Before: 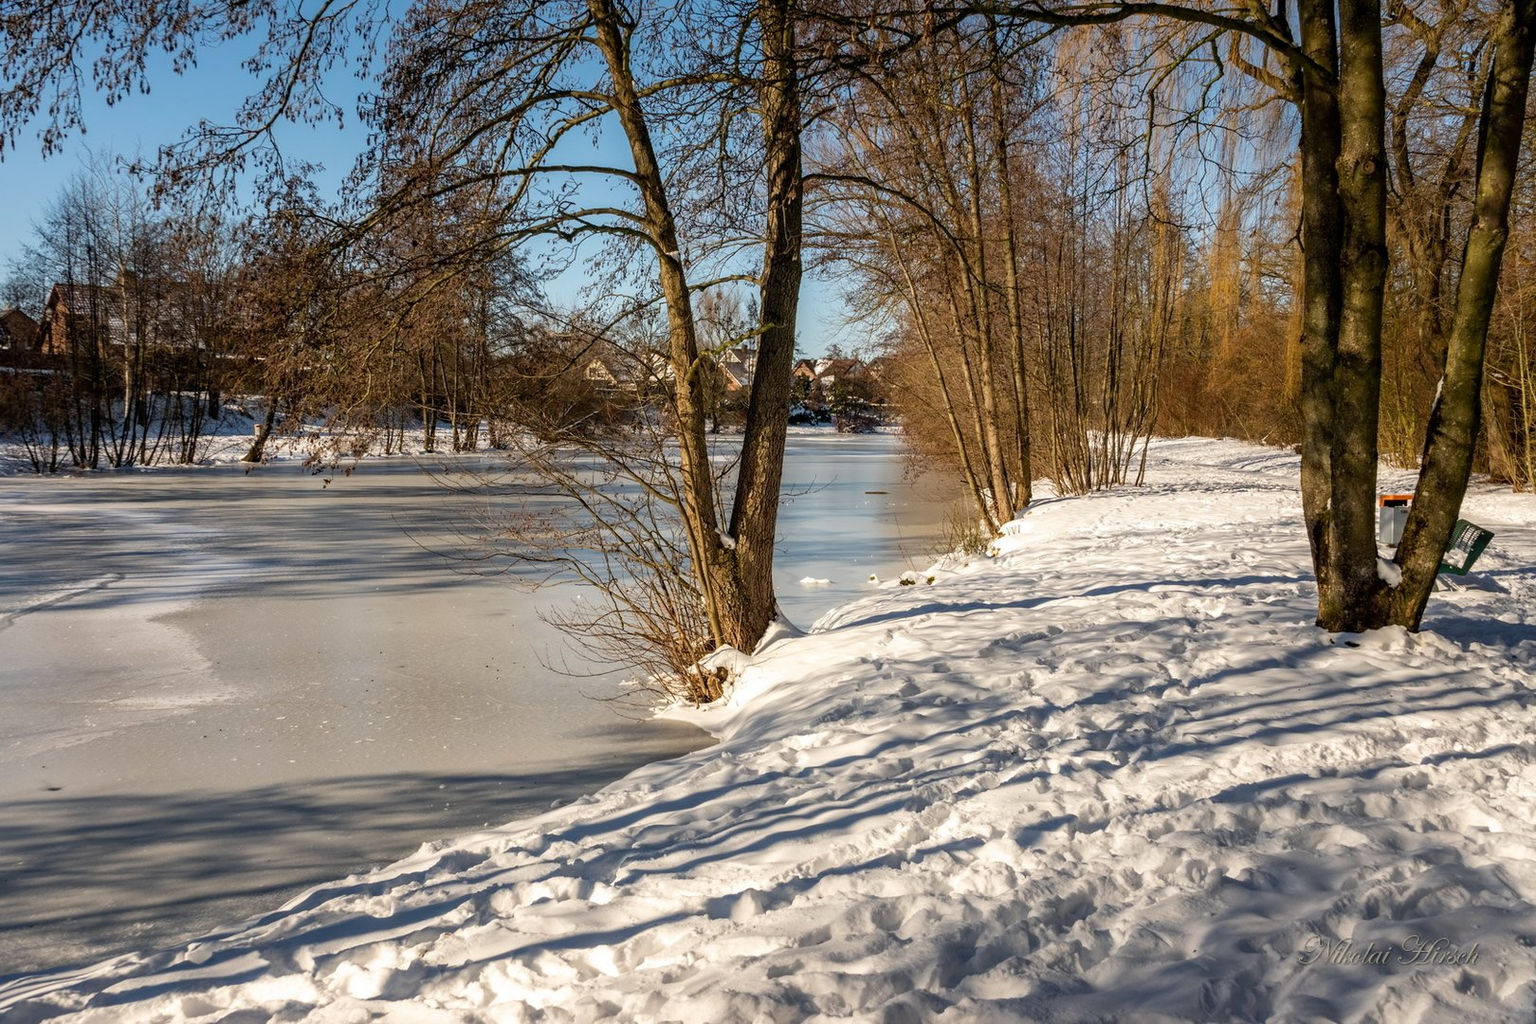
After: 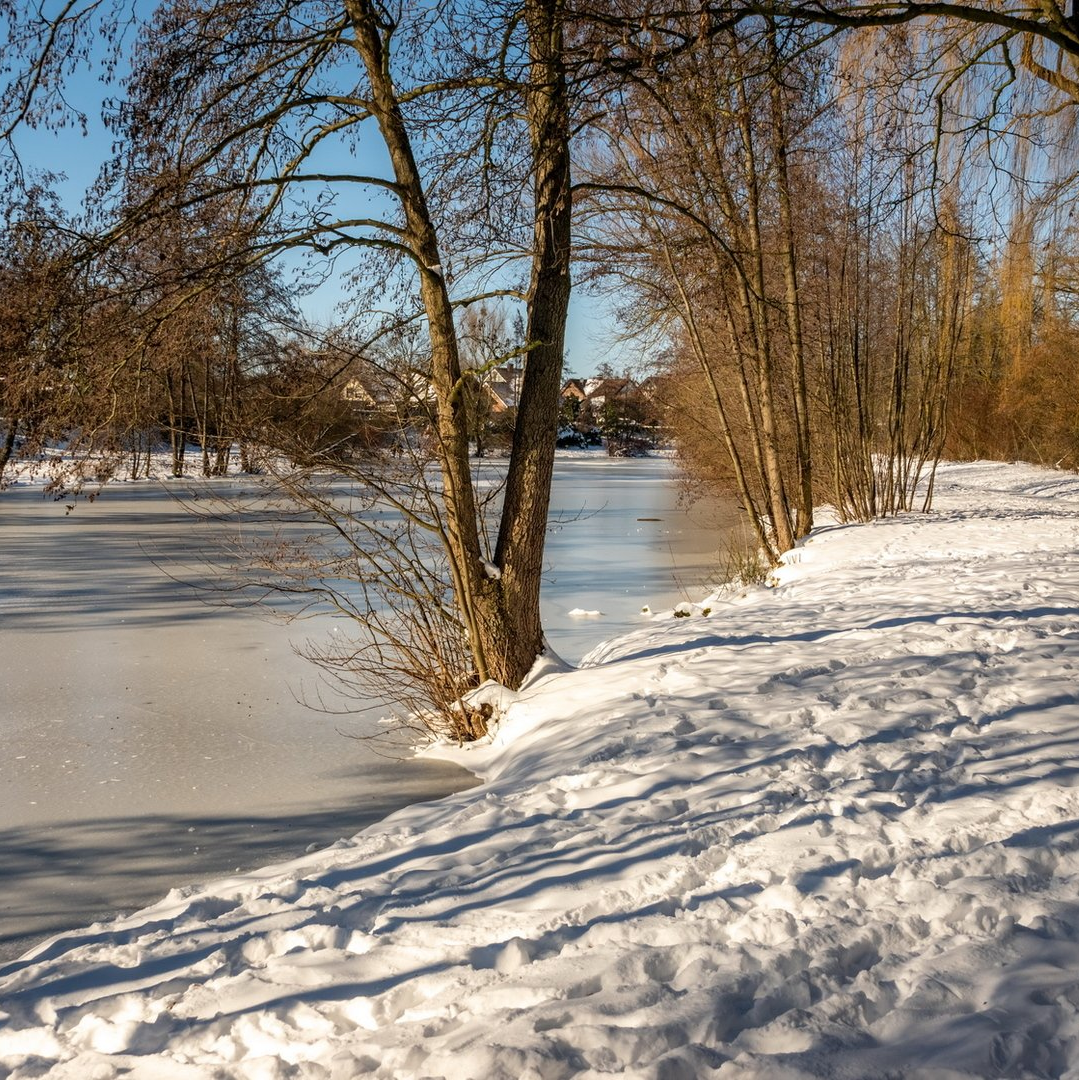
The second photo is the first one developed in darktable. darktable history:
crop: left 17.014%, right 16.38%
